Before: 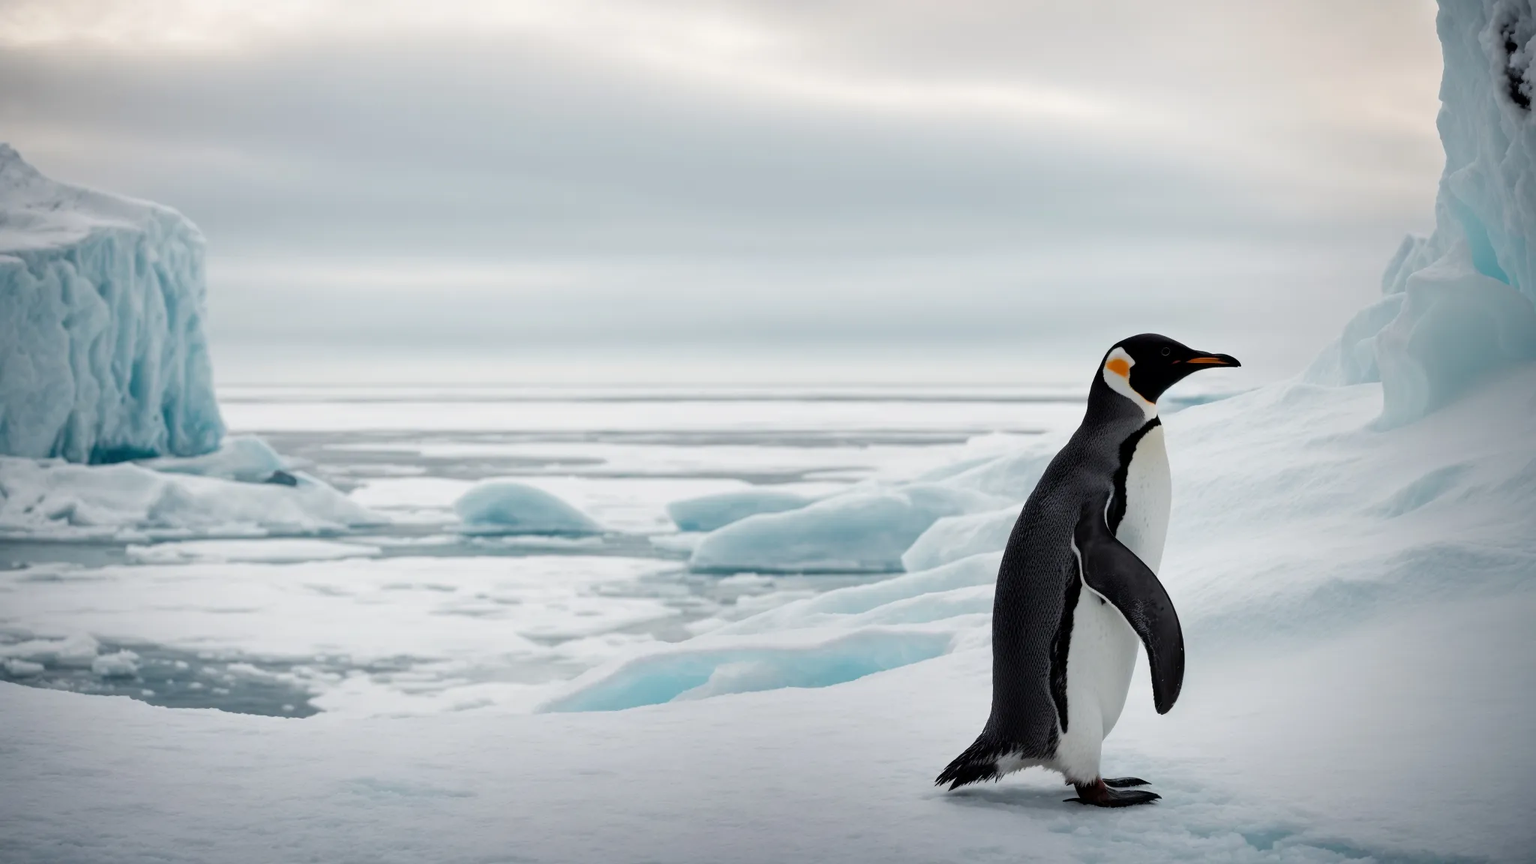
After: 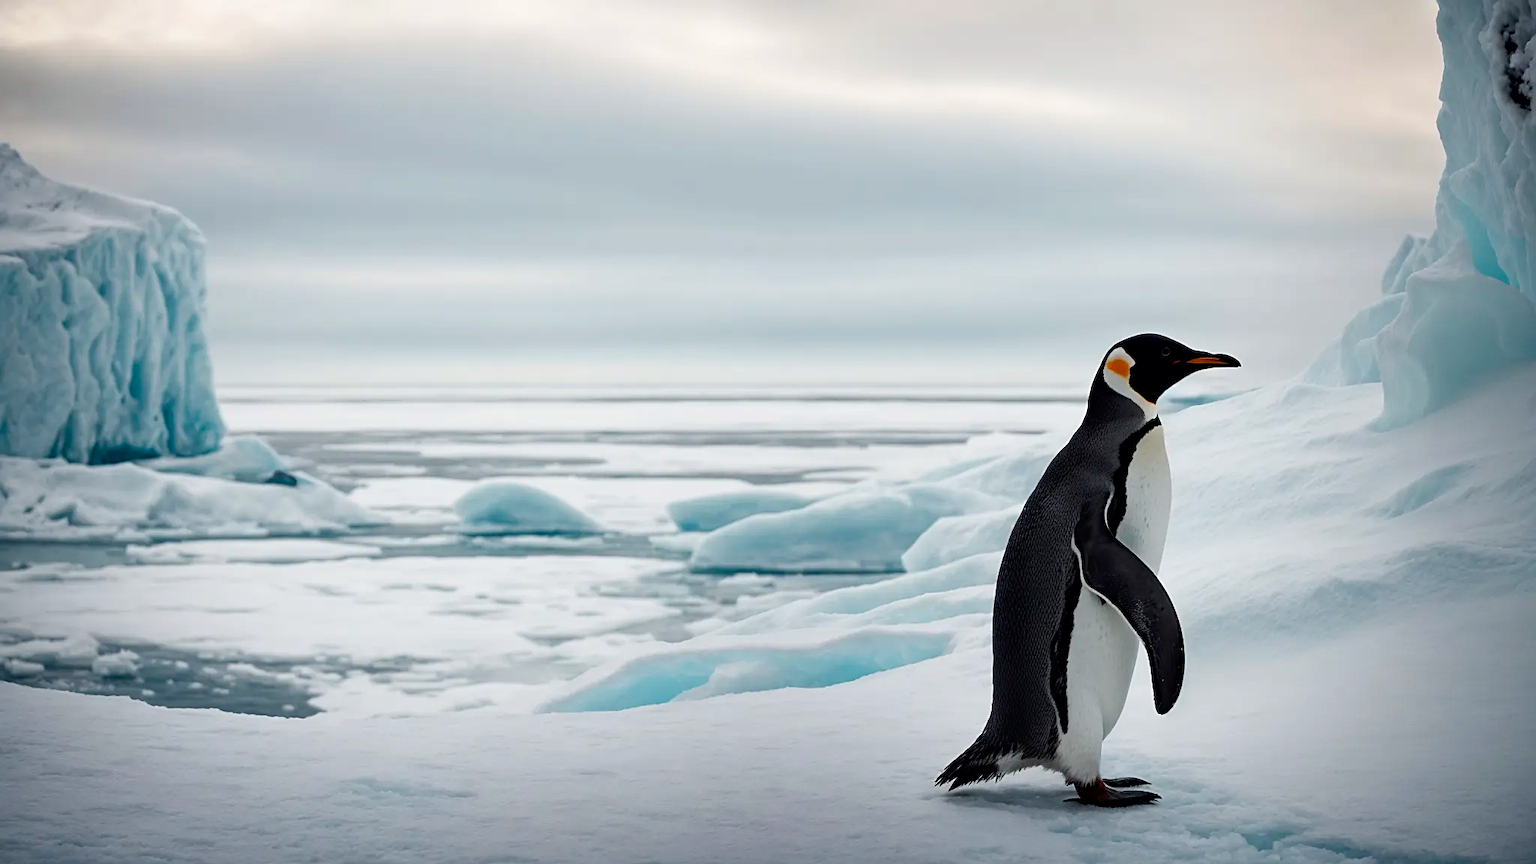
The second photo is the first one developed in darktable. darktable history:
haze removal: compatibility mode true, adaptive false
sharpen: on, module defaults
contrast brightness saturation: contrast 0.13, brightness -0.05, saturation 0.16
